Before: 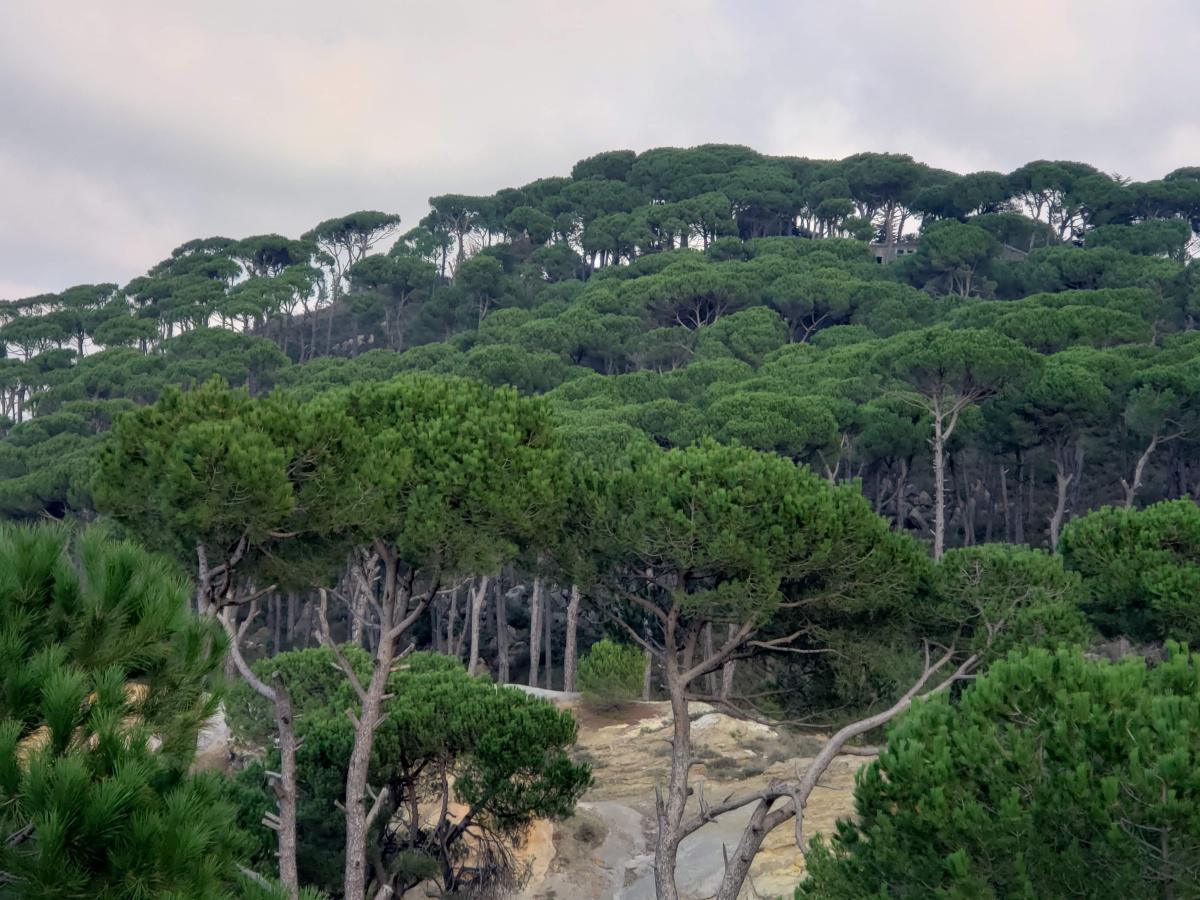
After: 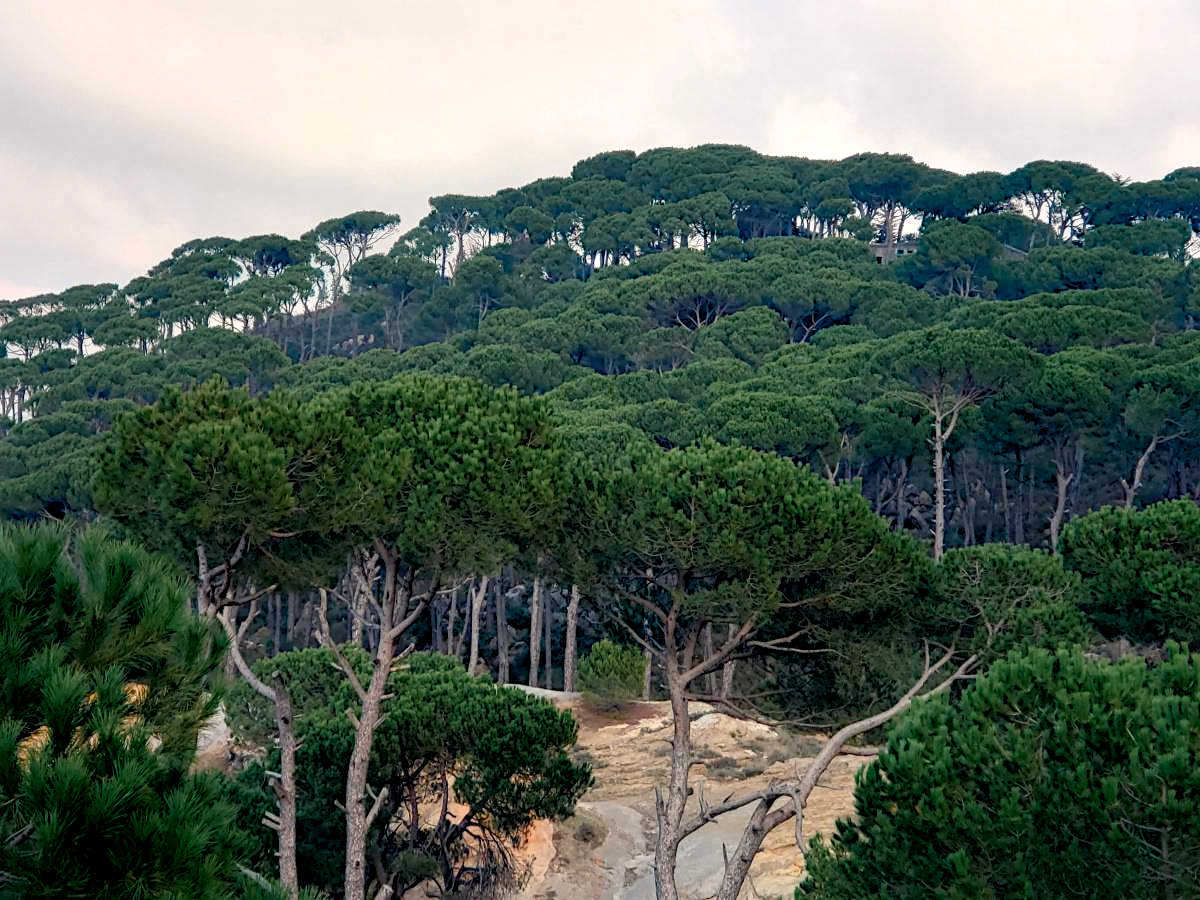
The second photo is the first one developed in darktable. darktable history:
contrast equalizer "soft": y [[0.5, 0.488, 0.462, 0.461, 0.491, 0.5], [0.5 ×6], [0.5 ×6], [0 ×6], [0 ×6]]
diffuse or sharpen "_builtin_sharpen demosaicing | AA filter": edge sensitivity 1, 1st order anisotropy 100%, 2nd order anisotropy 100%, 3rd order anisotropy 100%, 4th order anisotropy 100%, 1st order speed -25%, 2nd order speed -25%, 3rd order speed -25%, 4th order speed -25%
haze removal: strength -0.05
tone equalizer "_builtin_contrast tone curve | soft": -8 EV -0.417 EV, -7 EV -0.389 EV, -6 EV -0.333 EV, -5 EV -0.222 EV, -3 EV 0.222 EV, -2 EV 0.333 EV, -1 EV 0.389 EV, +0 EV 0.417 EV, edges refinement/feathering 500, mask exposure compensation -1.57 EV, preserve details no
color equalizer "creative | pacific": saturation › orange 1.03, saturation › yellow 0.883, saturation › green 0.883, saturation › blue 1.08, saturation › magenta 1.05, hue › orange -4.88, hue › green 8.78, brightness › red 1.06, brightness › orange 1.08, brightness › yellow 0.916, brightness › green 0.916, brightness › cyan 1.04, brightness › blue 1.12, brightness › magenta 1.07
rgb primaries "creative | pacific": red hue -0.042, red purity 1.1, green hue 0.047, green purity 1.12, blue hue -0.089, blue purity 0.88
diffuse or sharpen "bloom 10%": radius span 32, 1st order speed 50%, 2nd order speed 50%, 3rd order speed 50%, 4th order speed 50% | blend: blend mode normal, opacity 10%; mask: uniform (no mask)
color balance rgb "creative | pacific": shadows lift › chroma 1%, shadows lift › hue 240.84°, highlights gain › chroma 2%, highlights gain › hue 73.2°, global offset › luminance -0.5%, perceptual saturation grading › global saturation 20%, perceptual saturation grading › highlights -25%, perceptual saturation grading › shadows 50%, global vibrance 15%
